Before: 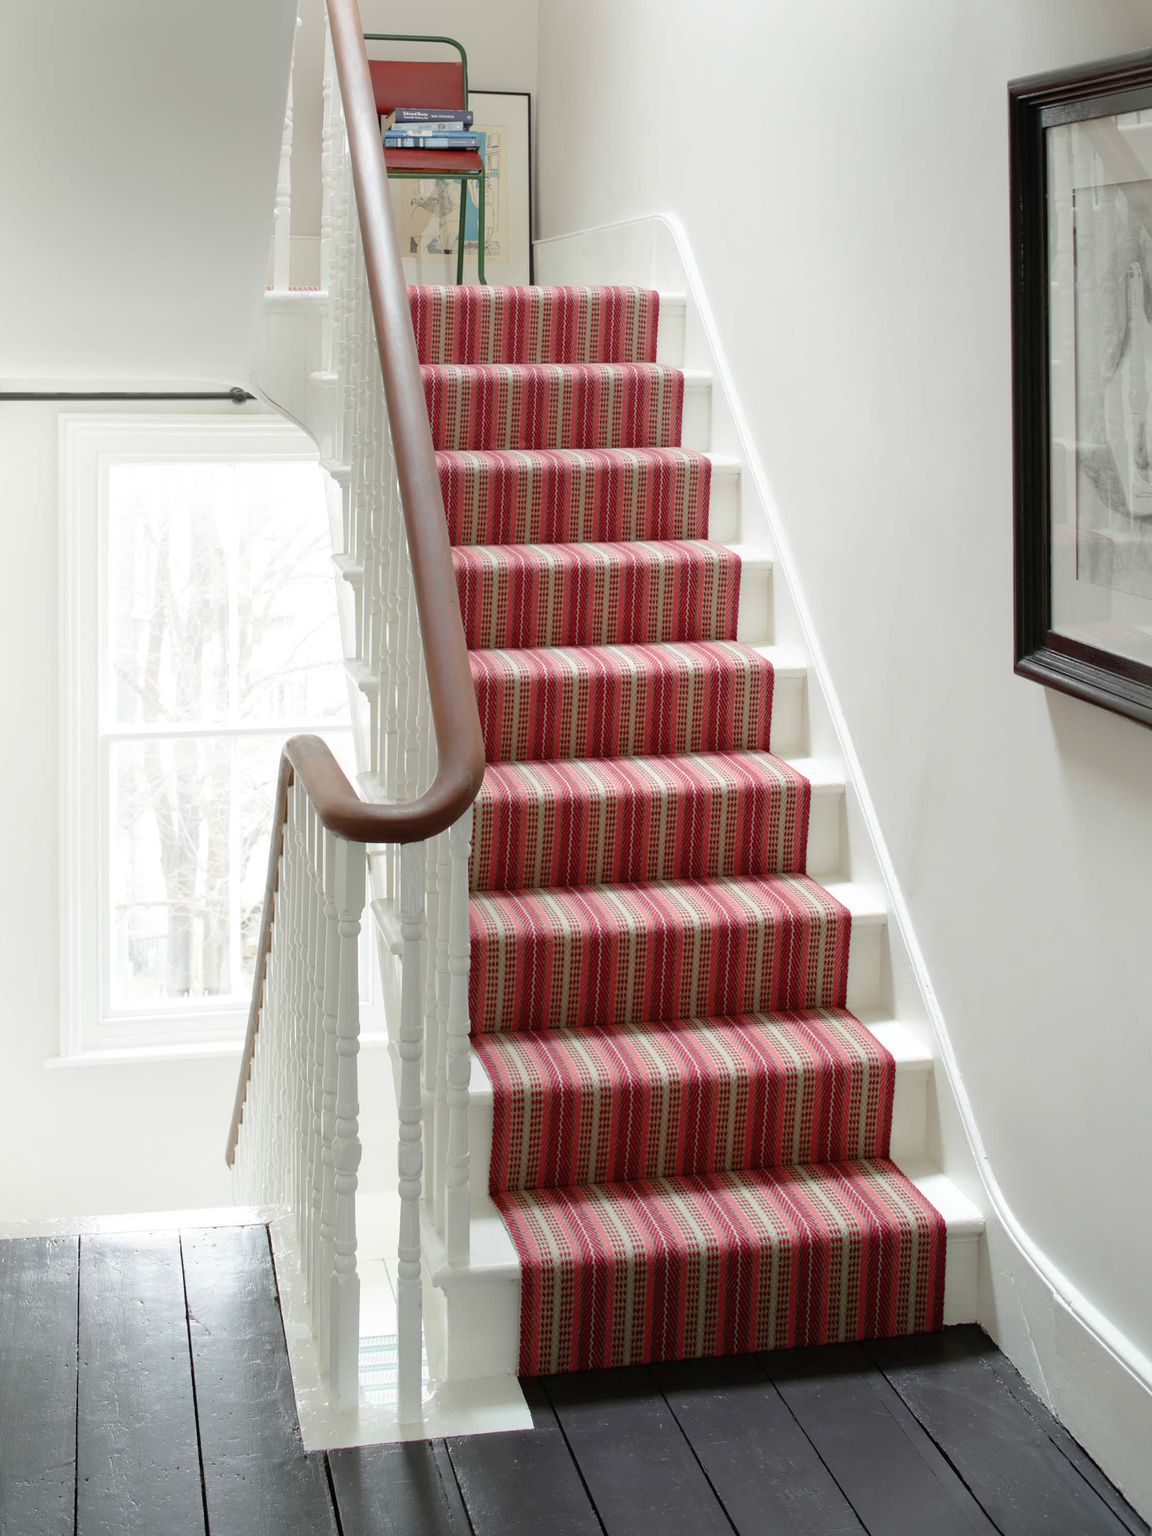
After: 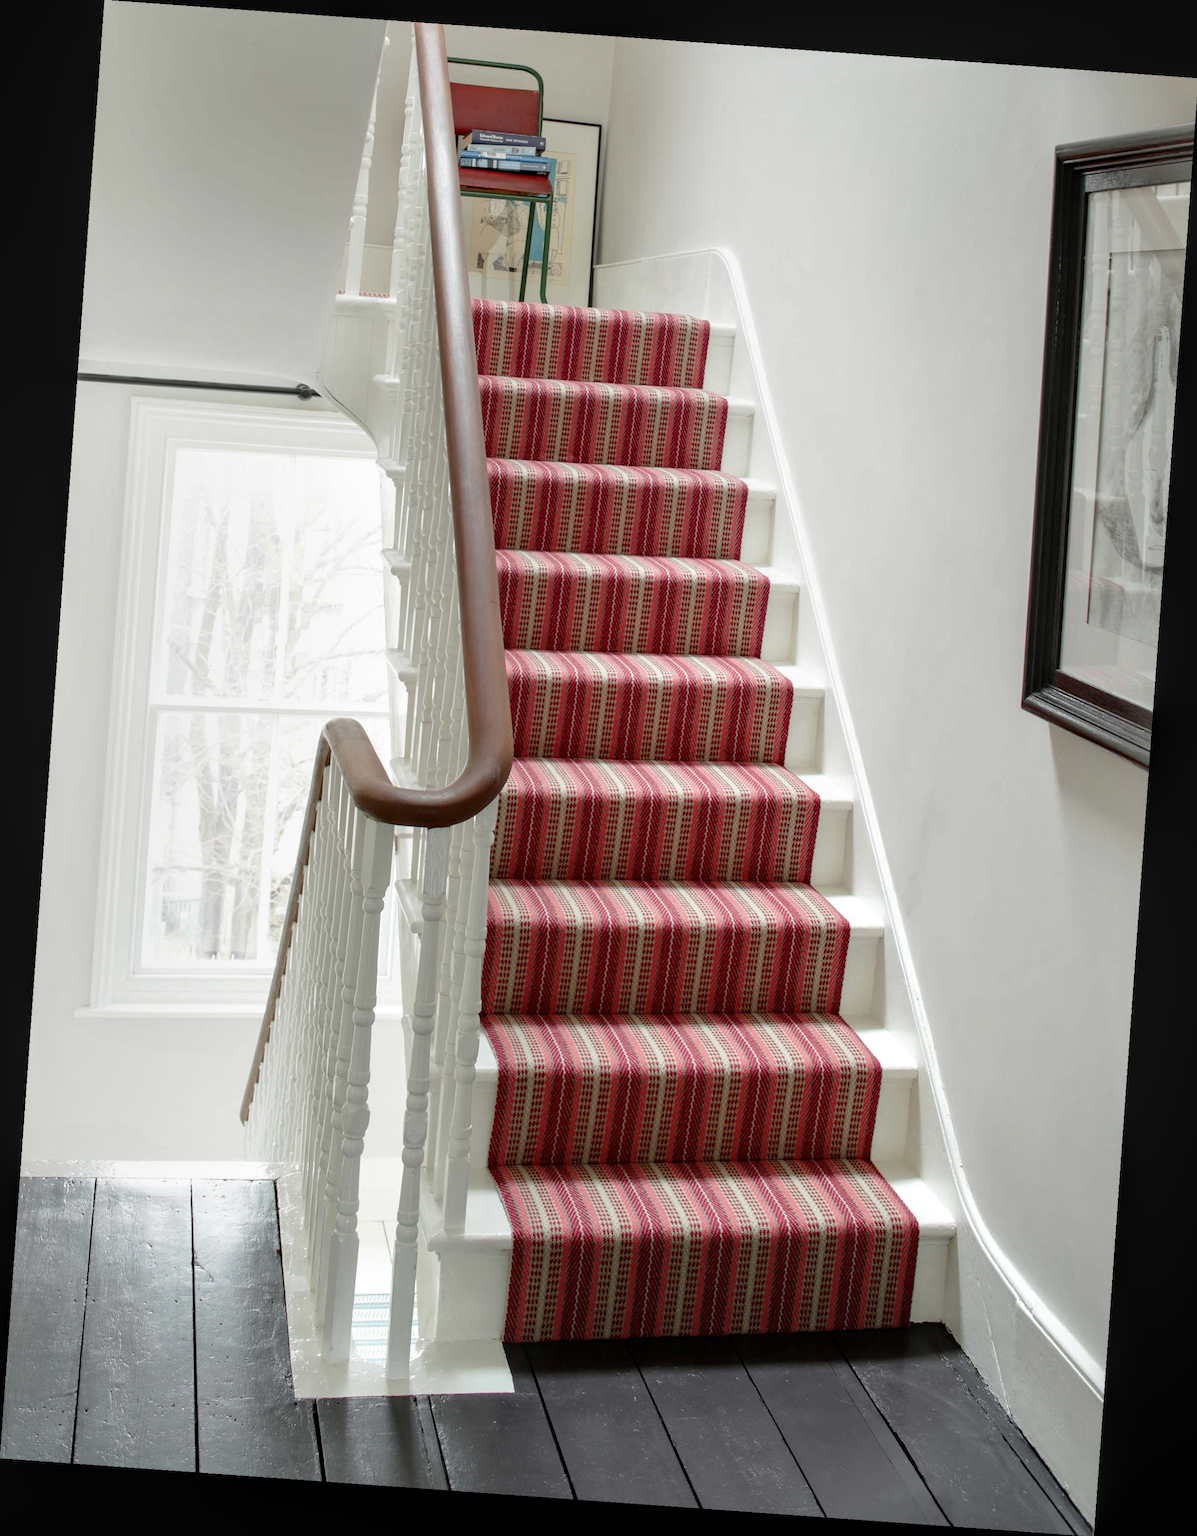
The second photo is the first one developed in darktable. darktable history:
local contrast: detail 130%
rotate and perspective: rotation 4.1°, automatic cropping off
